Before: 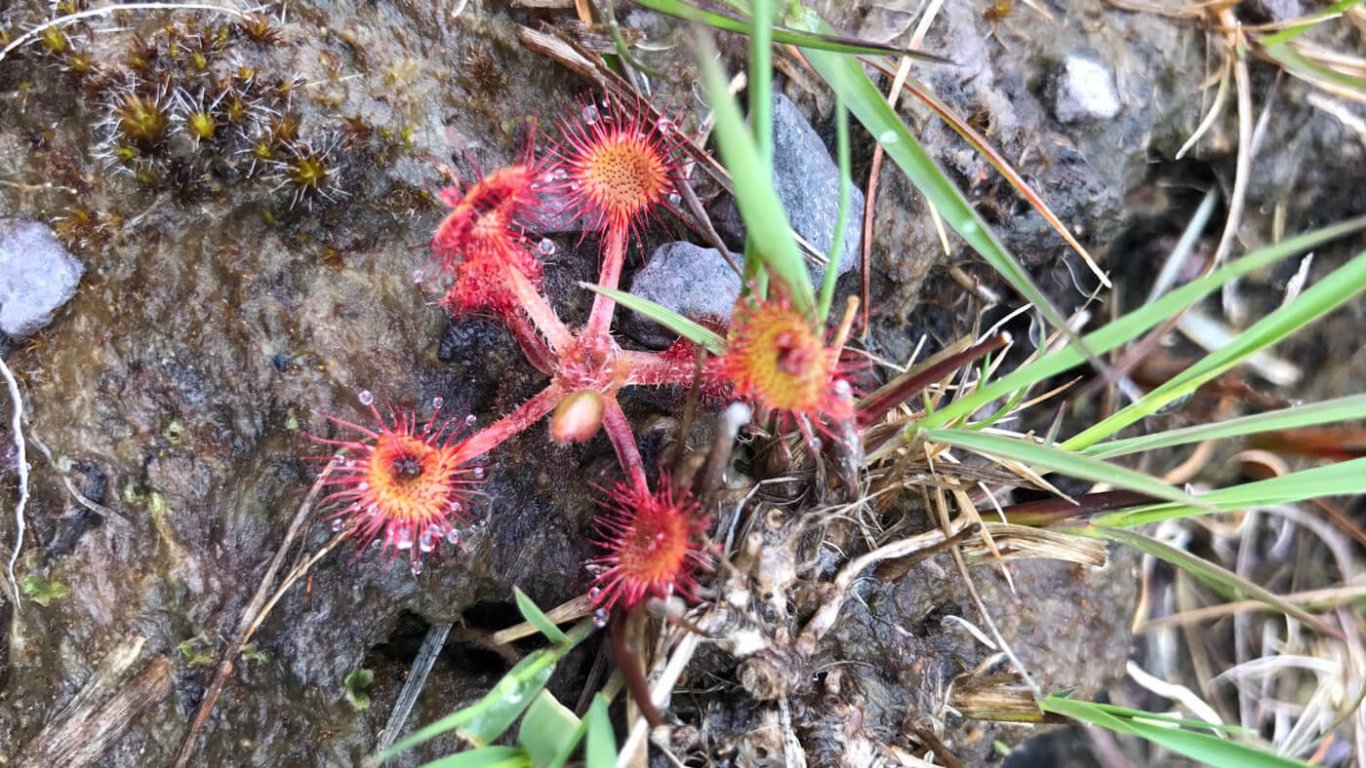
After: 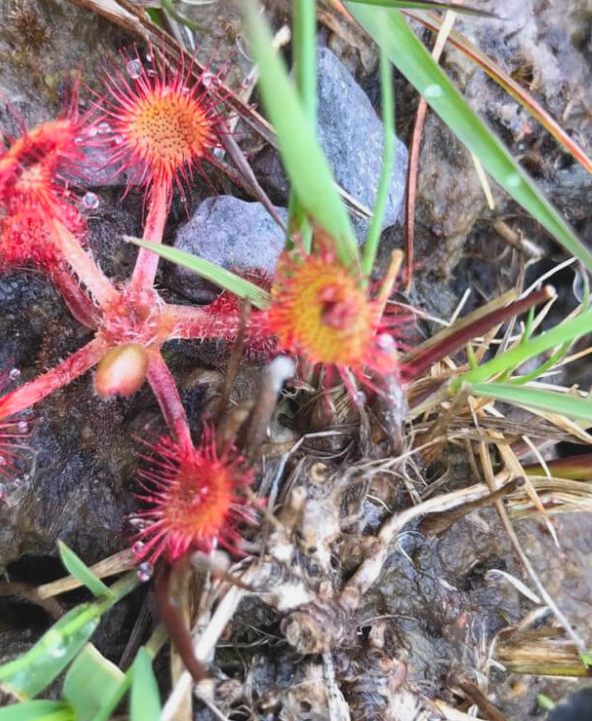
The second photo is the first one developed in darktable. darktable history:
crop: left 33.452%, top 6.025%, right 23.155%
white balance: red 1, blue 1
contrast brightness saturation: contrast -0.1, brightness 0.05, saturation 0.08
